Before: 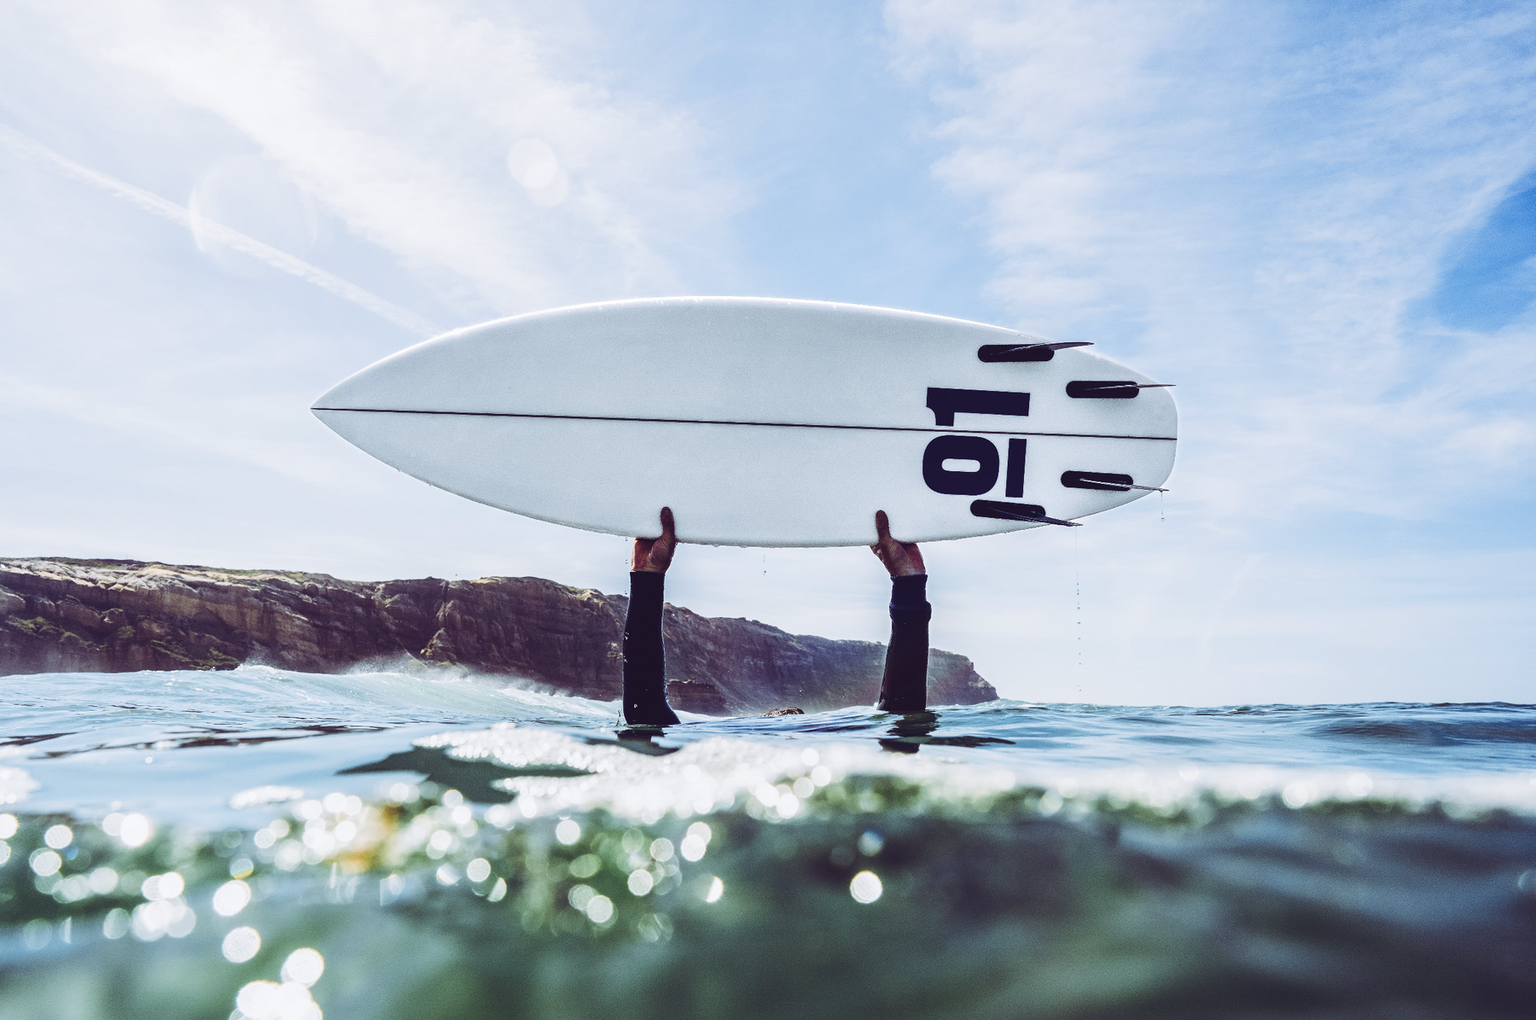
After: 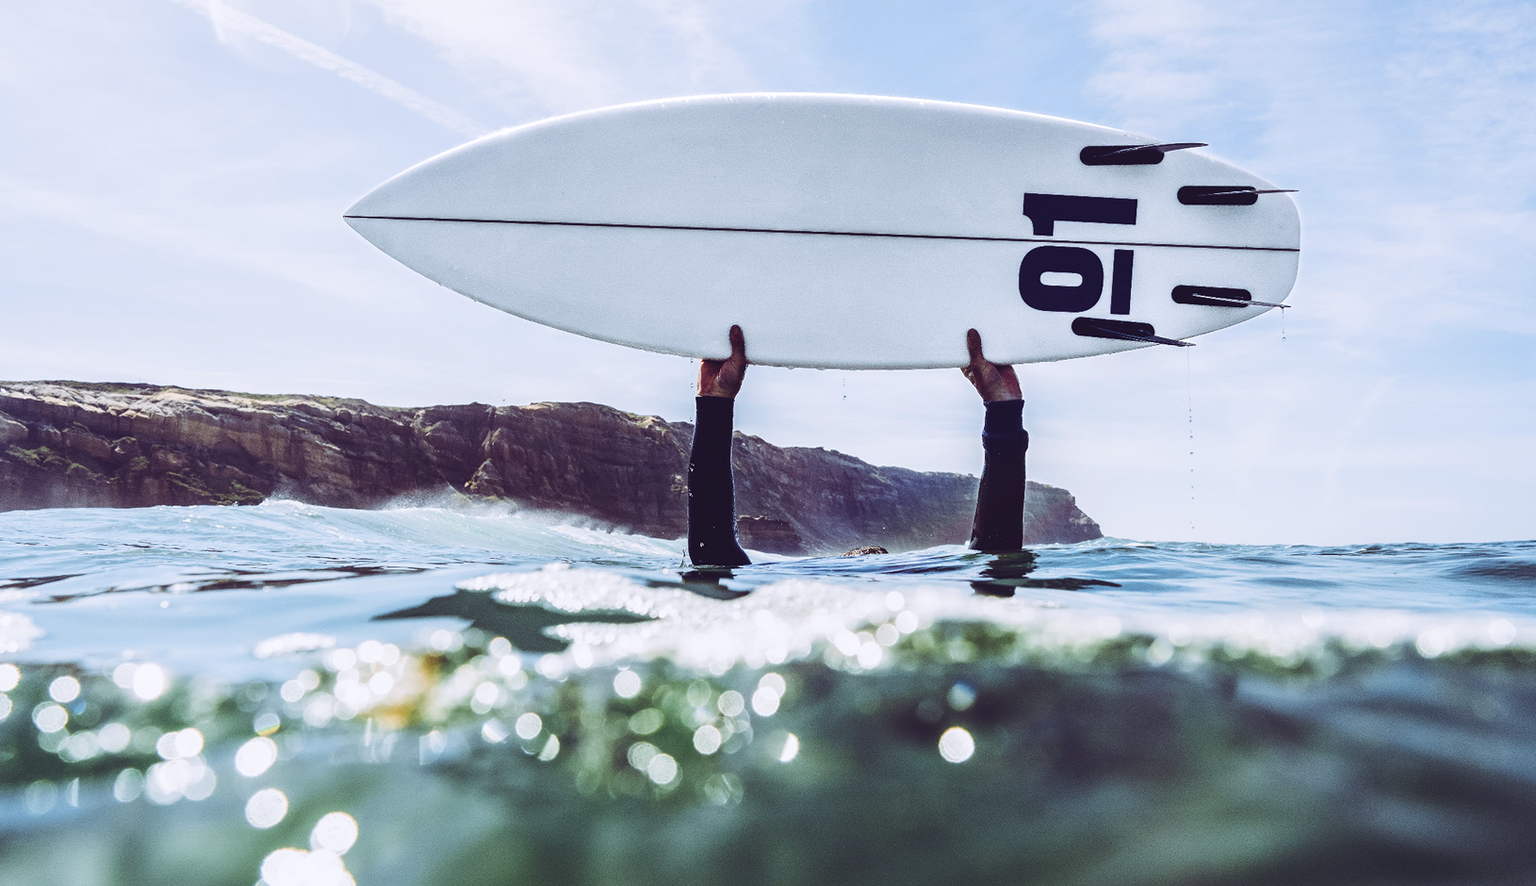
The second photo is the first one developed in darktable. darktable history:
crop: top 20.916%, right 9.437%, bottom 0.316%
white balance: red 1.004, blue 1.024
